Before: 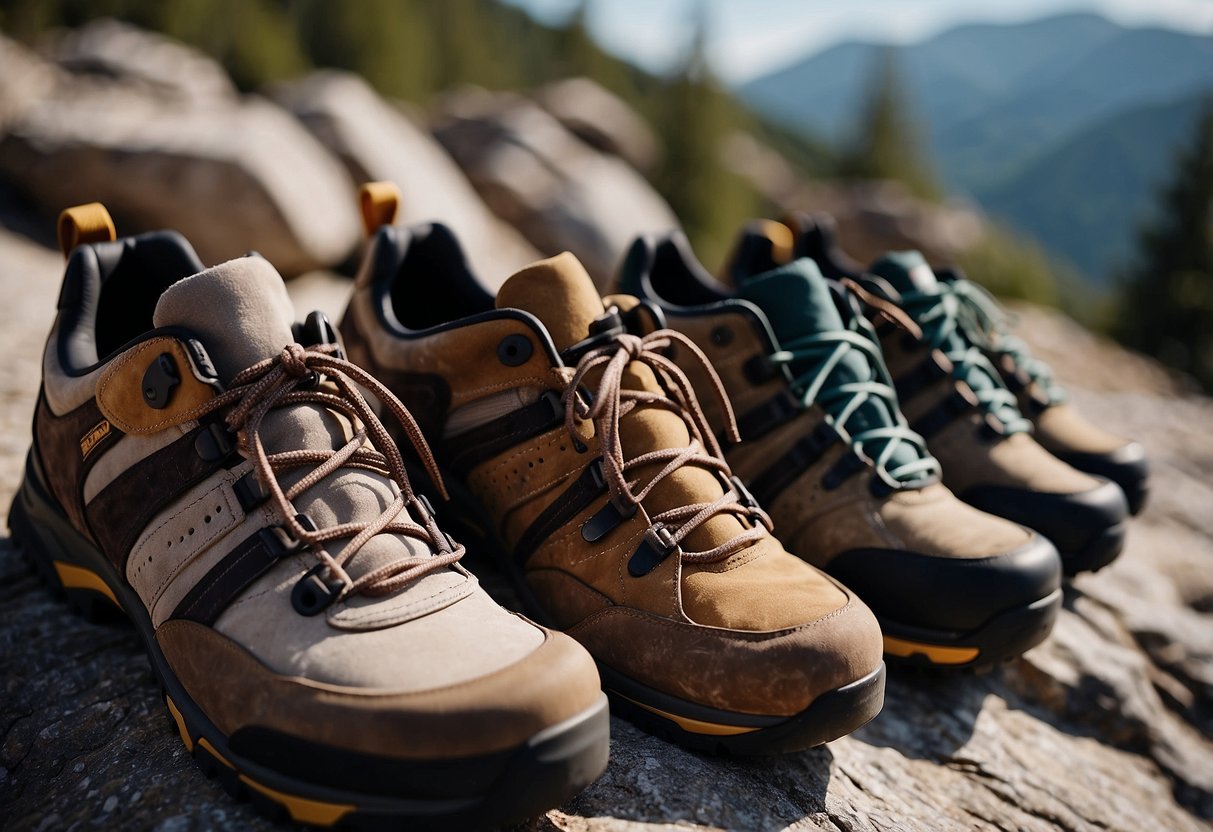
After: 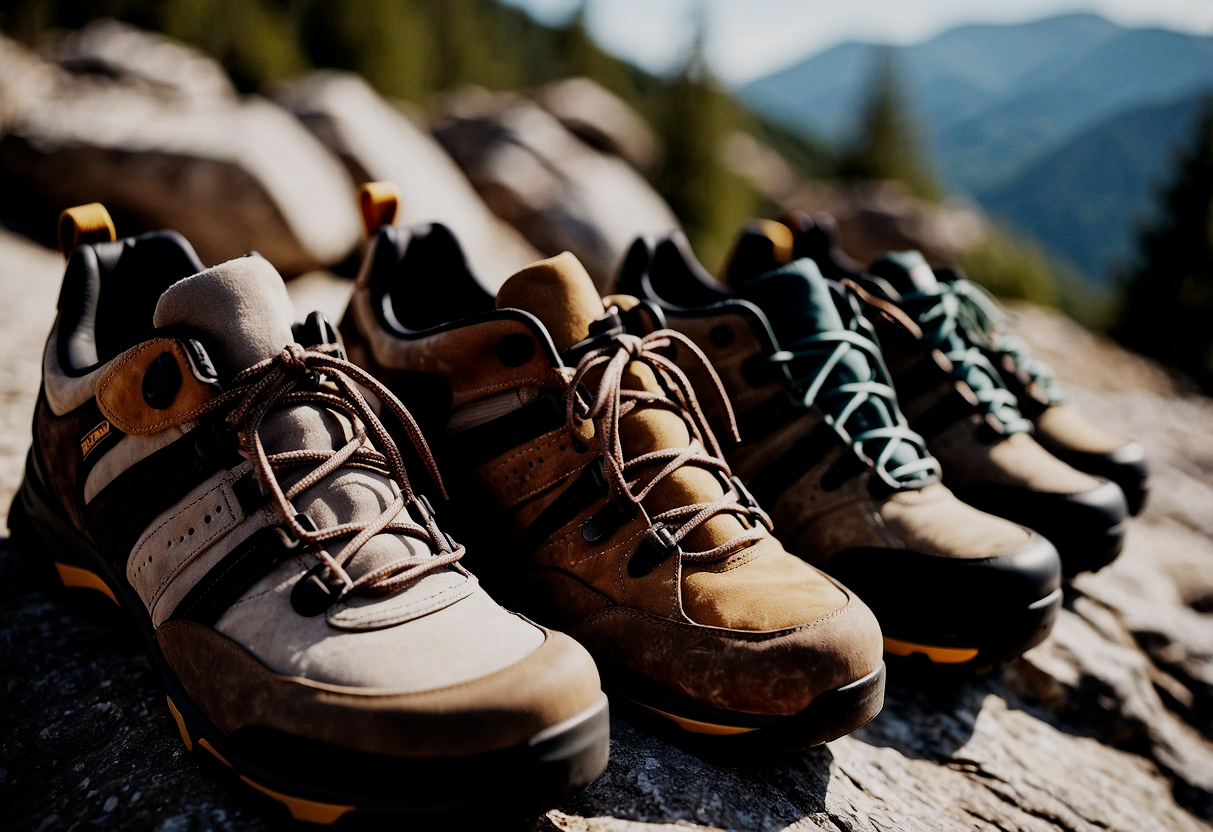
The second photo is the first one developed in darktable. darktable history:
local contrast: highlights 100%, shadows 100%, detail 120%, midtone range 0.2
sigmoid: contrast 1.7, skew -0.2, preserve hue 0%, red attenuation 0.1, red rotation 0.035, green attenuation 0.1, green rotation -0.017, blue attenuation 0.15, blue rotation -0.052, base primaries Rec2020
